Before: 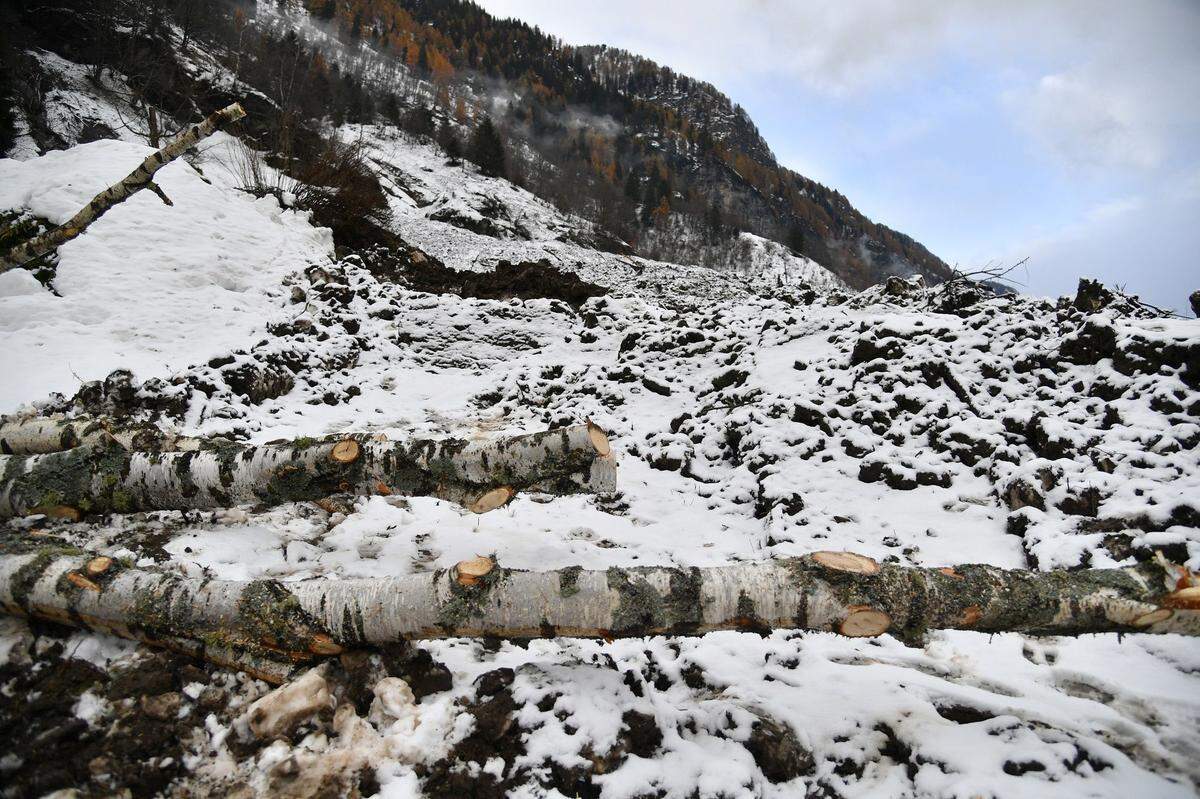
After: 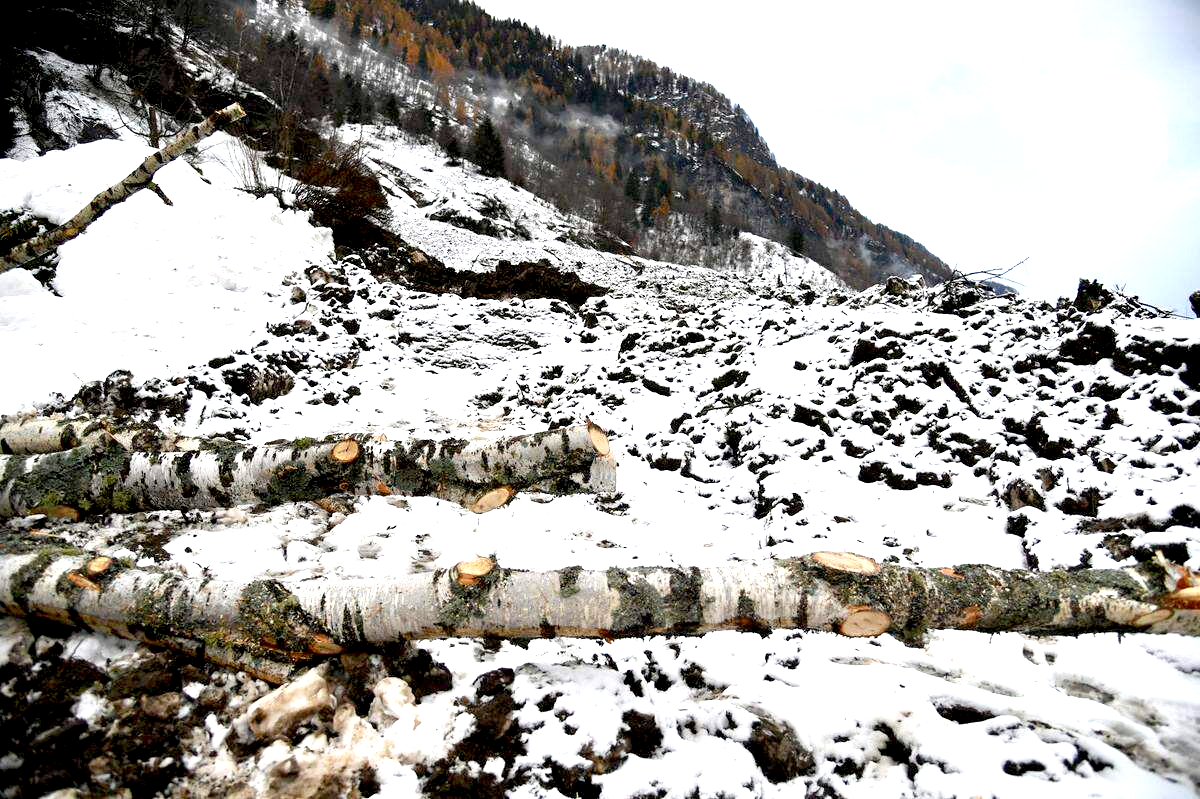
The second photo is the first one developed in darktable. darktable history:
exposure: black level correction 0.01, exposure 1 EV, compensate exposure bias true, compensate highlight preservation false
